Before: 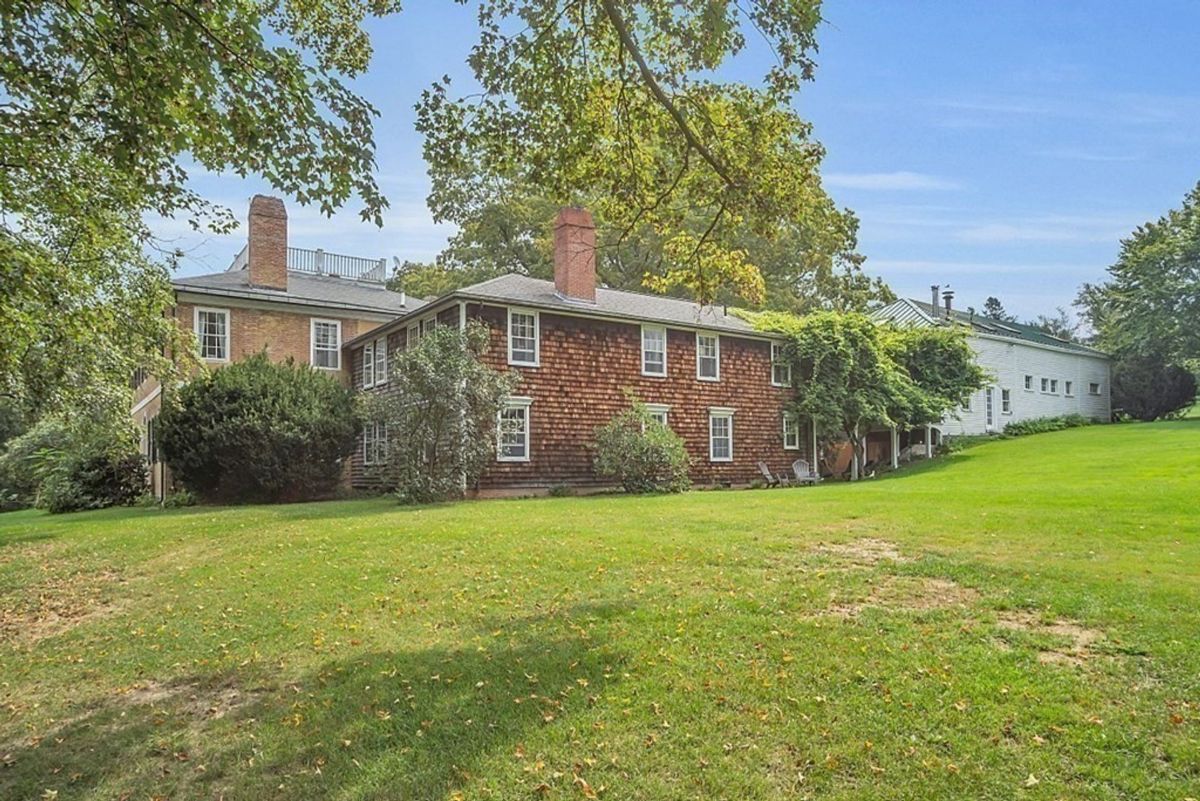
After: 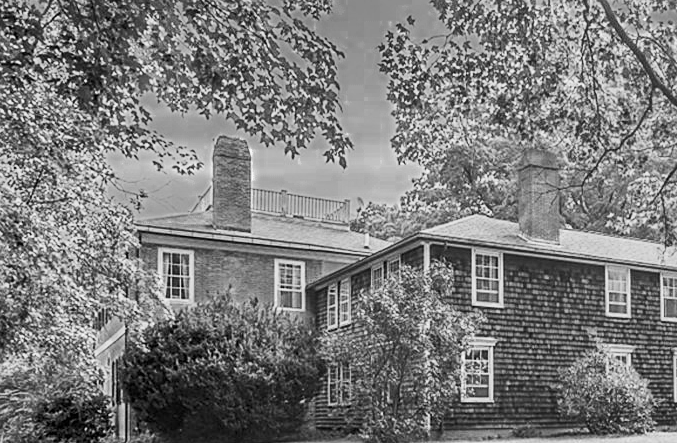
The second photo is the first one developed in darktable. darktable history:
color zones: curves: ch0 [(0.002, 0.589) (0.107, 0.484) (0.146, 0.249) (0.217, 0.352) (0.309, 0.525) (0.39, 0.404) (0.455, 0.169) (0.597, 0.055) (0.724, 0.212) (0.775, 0.691) (0.869, 0.571) (1, 0.587)]; ch1 [(0, 0) (0.143, 0) (0.286, 0) (0.429, 0) (0.571, 0) (0.714, 0) (0.857, 0)]
crop and rotate: left 3.052%, top 7.613%, right 40.508%, bottom 36.988%
local contrast: highlights 103%, shadows 99%, detail 119%, midtone range 0.2
sharpen: amount 0.21
tone curve: curves: ch0 [(0, 0.015) (0.037, 0.022) (0.131, 0.116) (0.316, 0.345) (0.49, 0.615) (0.677, 0.82) (0.813, 0.891) (1, 0.955)]; ch1 [(0, 0) (0.366, 0.367) (0.475, 0.462) (0.494, 0.496) (0.504, 0.497) (0.554, 0.571) (0.618, 0.668) (1, 1)]; ch2 [(0, 0) (0.333, 0.346) (0.375, 0.375) (0.435, 0.424) (0.476, 0.492) (0.502, 0.499) (0.525, 0.522) (0.558, 0.575) (0.614, 0.656) (1, 1)], color space Lab, linked channels, preserve colors none
exposure: exposure -0.36 EV, compensate highlight preservation false
shadows and highlights: low approximation 0.01, soften with gaussian
